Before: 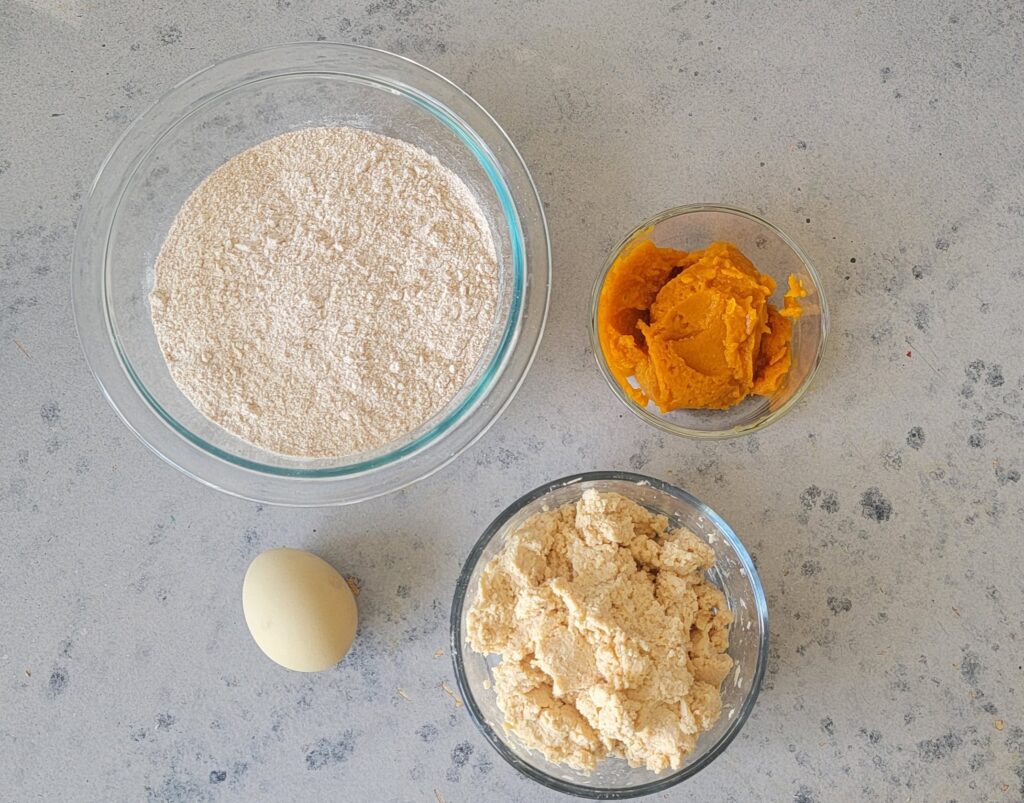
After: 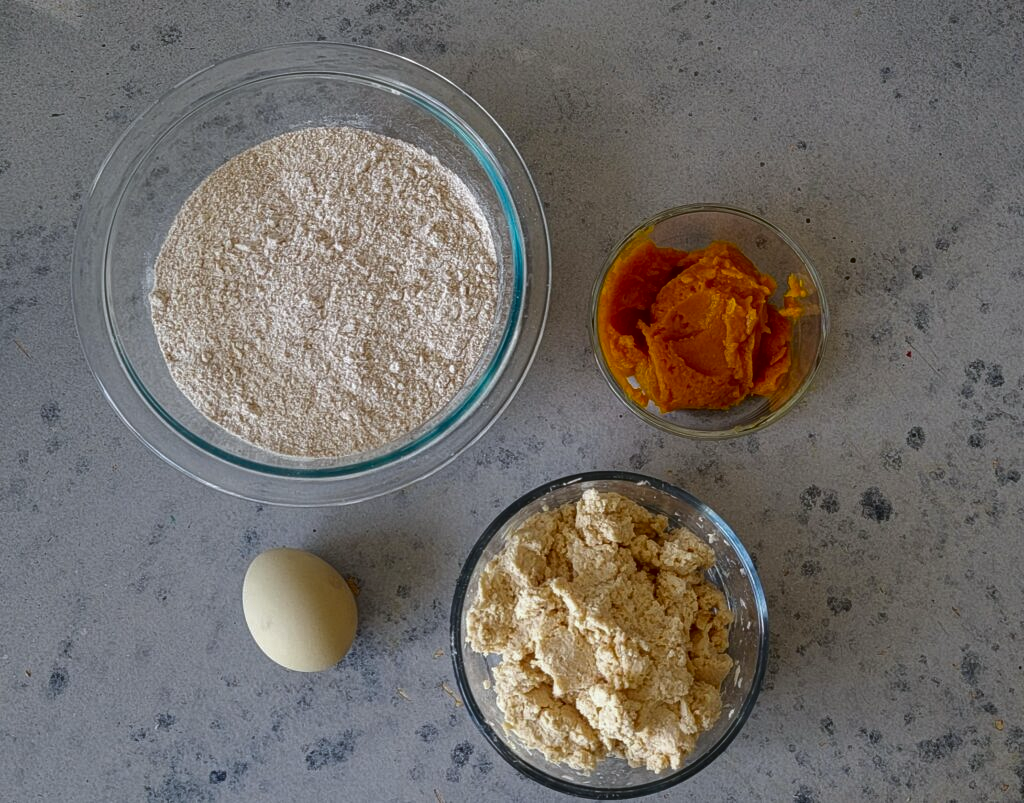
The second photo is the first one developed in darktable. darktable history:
contrast brightness saturation: brightness -0.52
white balance: red 0.98, blue 1.034
